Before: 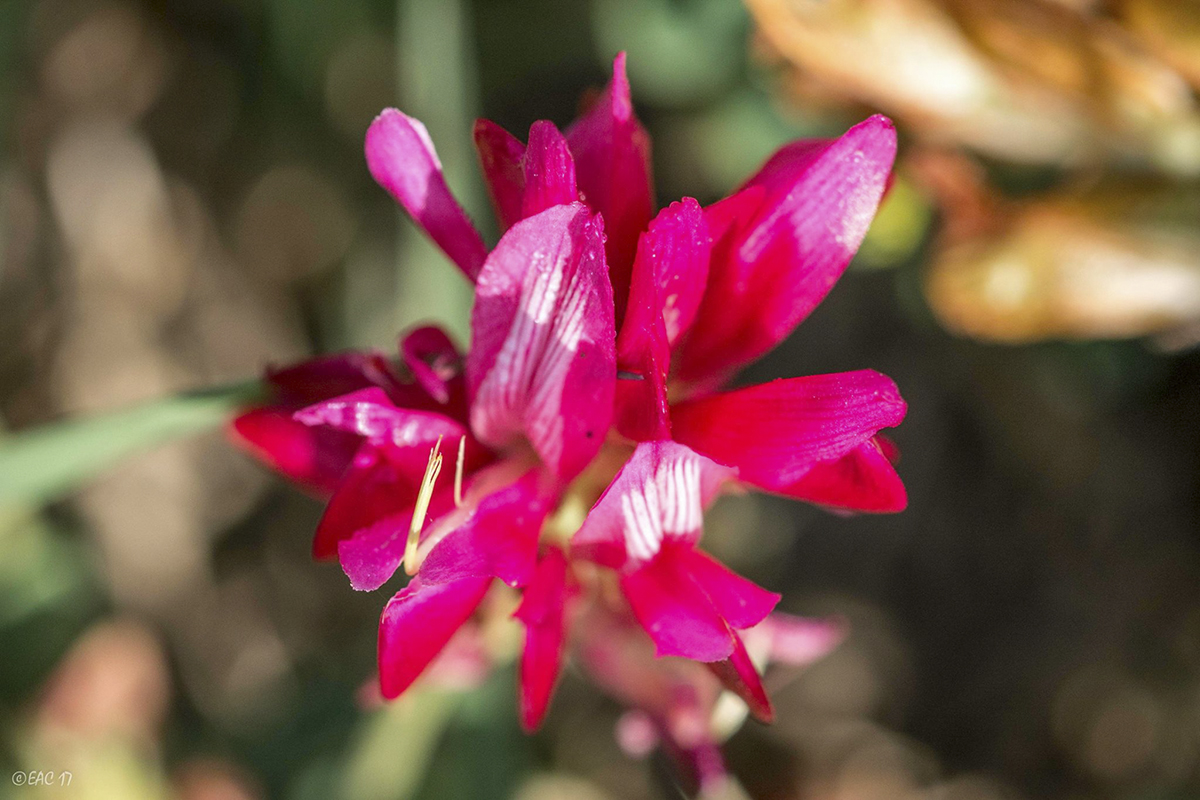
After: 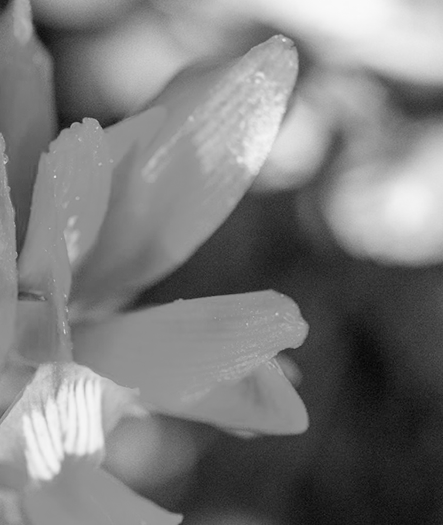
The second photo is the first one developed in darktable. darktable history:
tone equalizer: on, module defaults
crop and rotate: left 49.936%, top 10.094%, right 13.136%, bottom 24.256%
filmic rgb: middle gray luminance 9.23%, black relative exposure -10.55 EV, white relative exposure 3.45 EV, threshold 6 EV, target black luminance 0%, hardness 5.98, latitude 59.69%, contrast 1.087, highlights saturation mix 5%, shadows ↔ highlights balance 29.23%, add noise in highlights 0, color science v3 (2019), use custom middle-gray values true, iterations of high-quality reconstruction 0, contrast in highlights soft, enable highlight reconstruction true
monochrome: a -35.87, b 49.73, size 1.7
